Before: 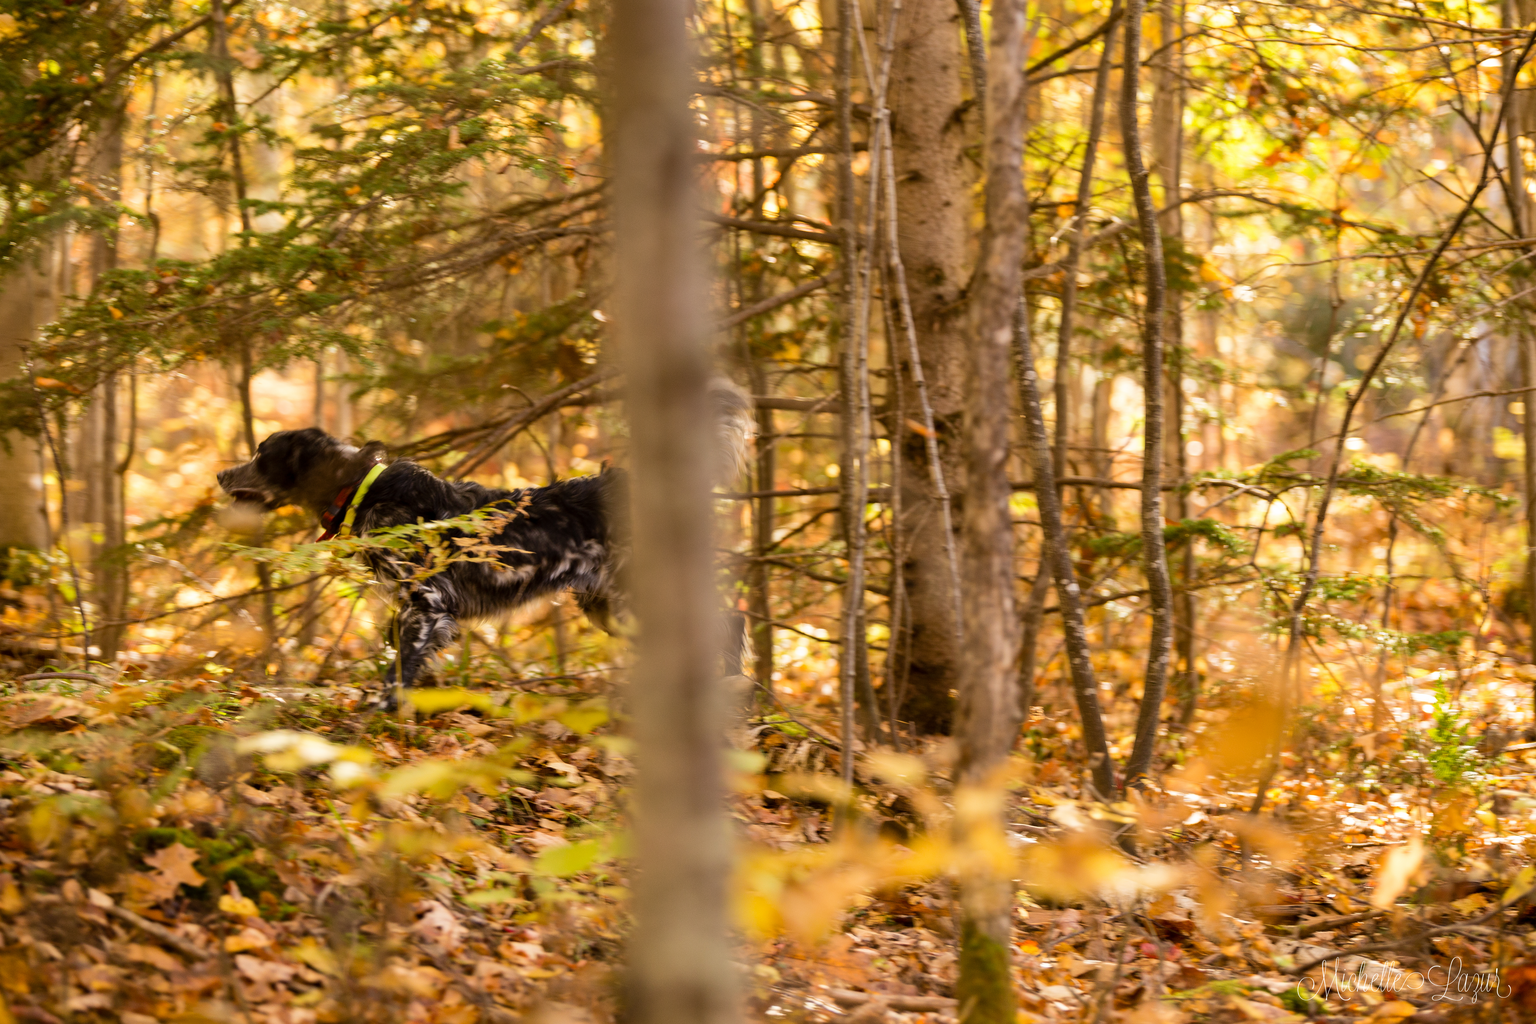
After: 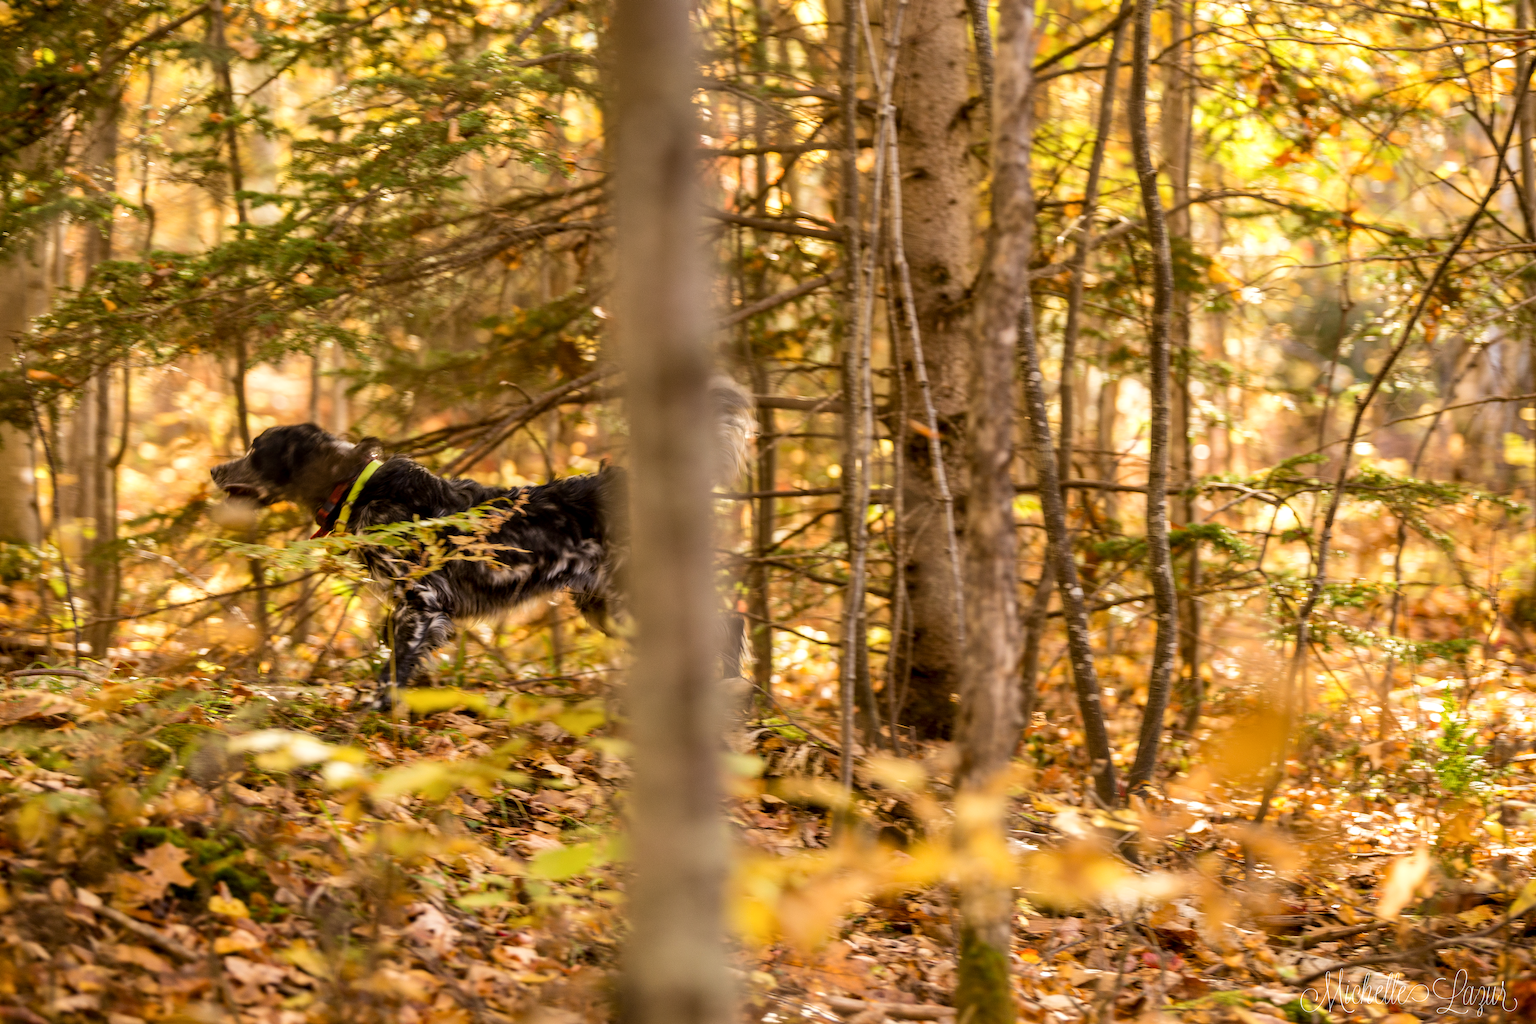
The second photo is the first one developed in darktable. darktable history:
crop and rotate: angle -0.5°
local contrast: on, module defaults
